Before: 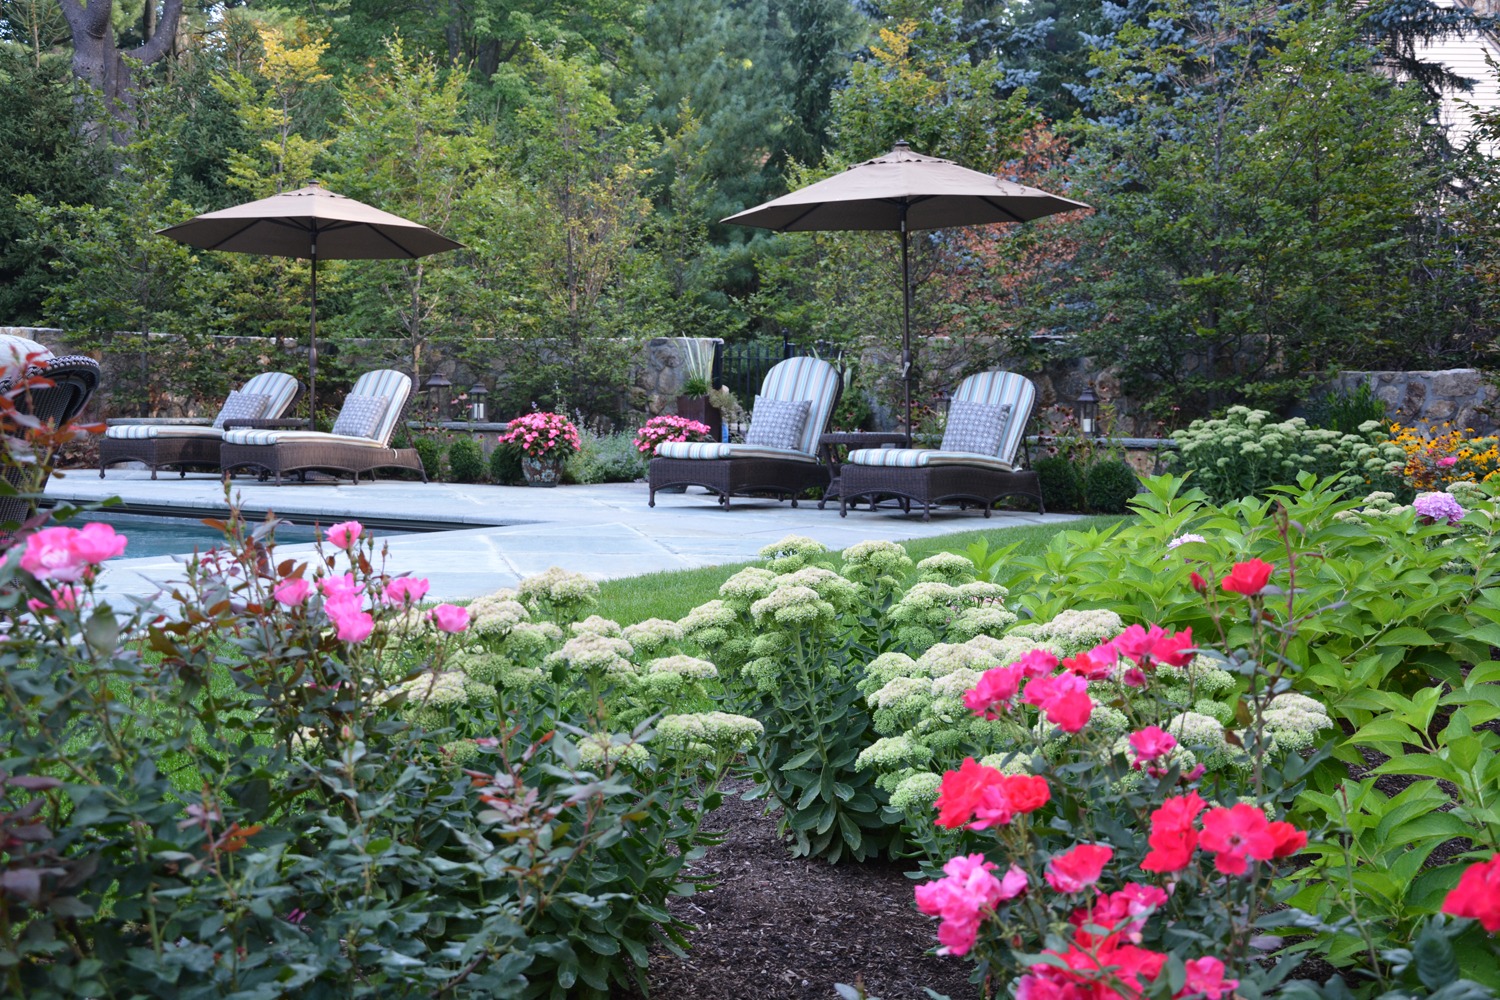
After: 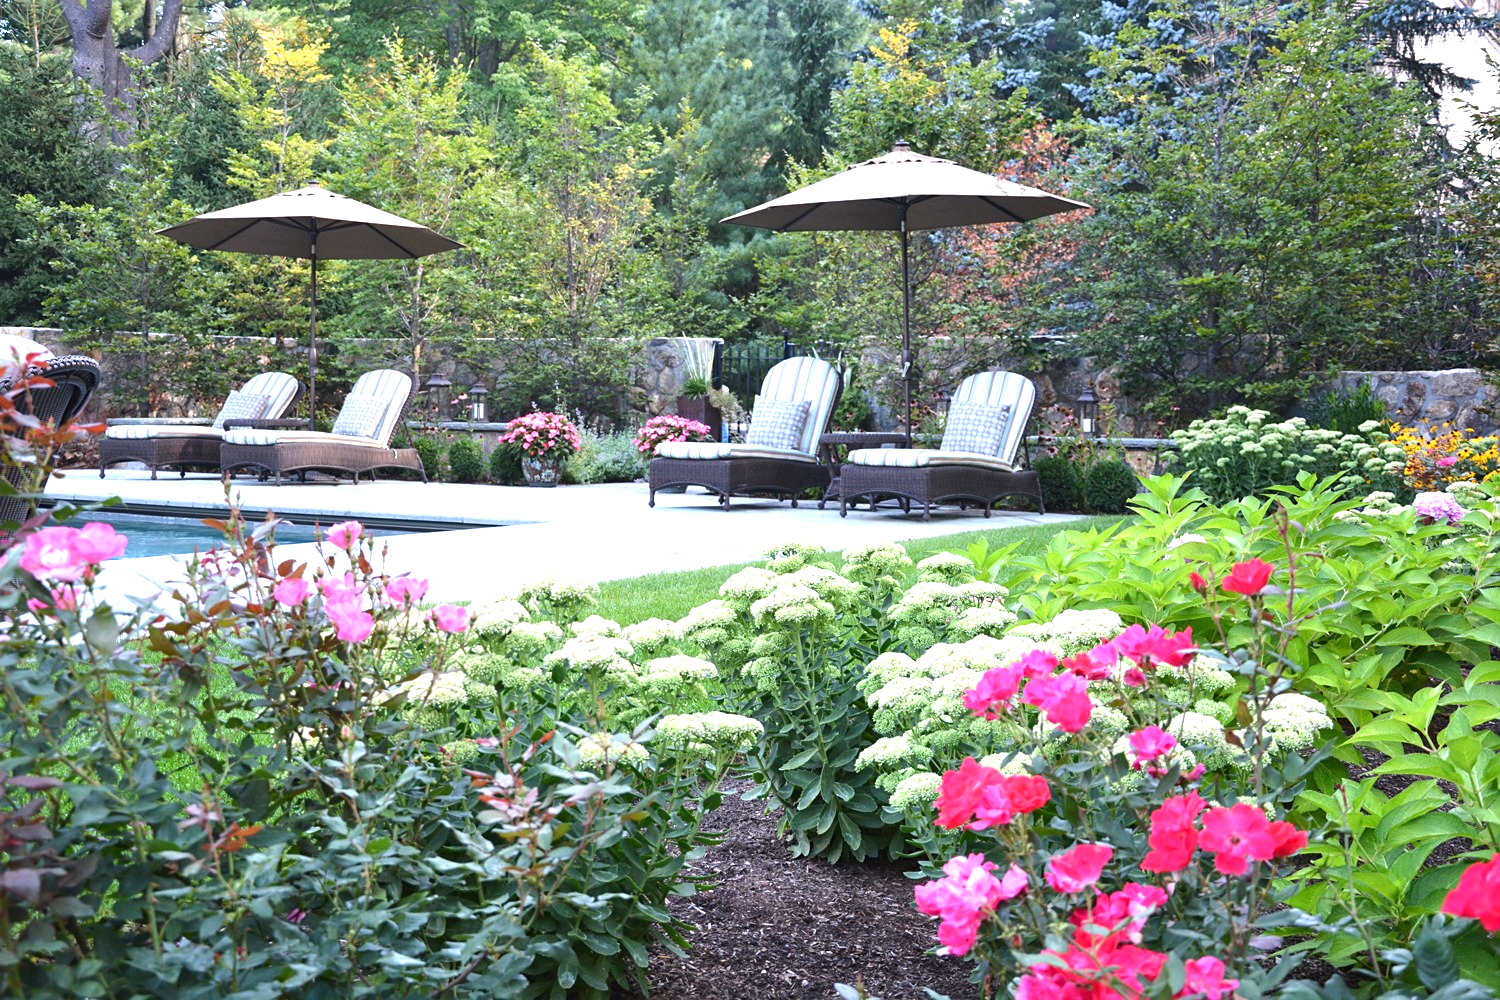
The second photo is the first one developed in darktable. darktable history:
sharpen: amount 0.2
exposure: exposure 1 EV, compensate highlight preservation false
